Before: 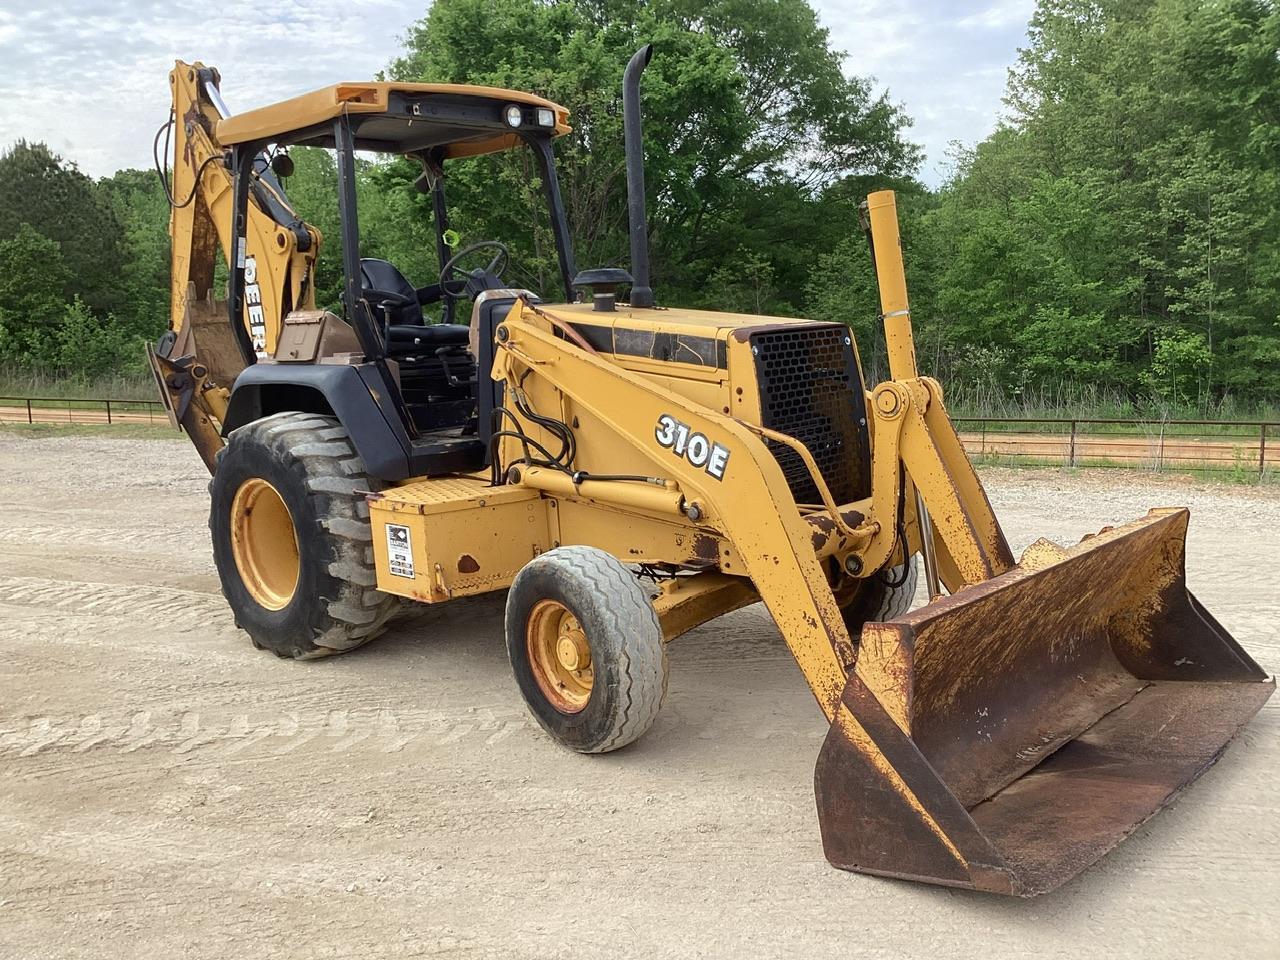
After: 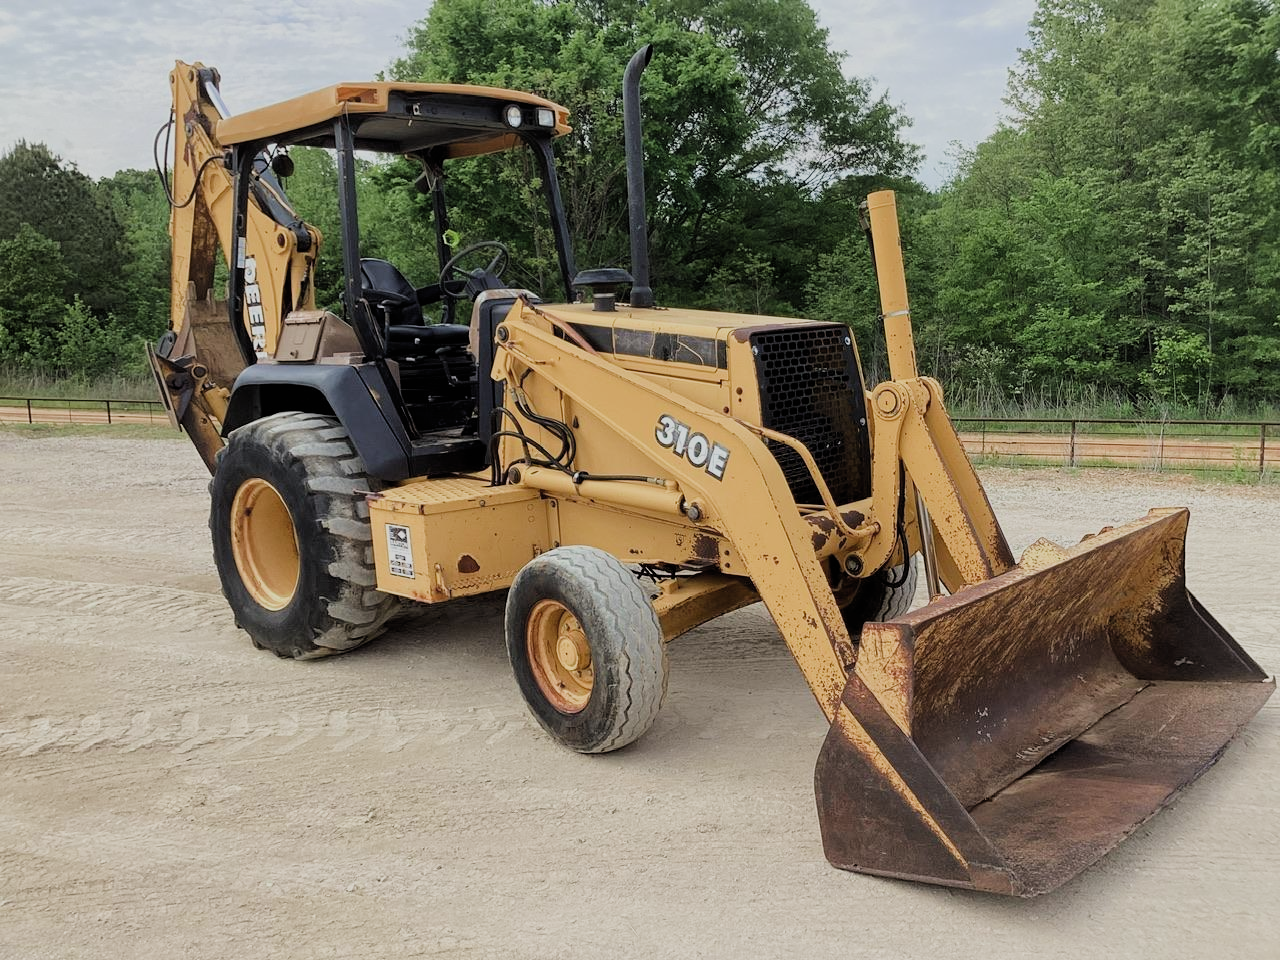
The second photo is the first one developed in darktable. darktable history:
filmic rgb: black relative exposure -7.65 EV, white relative exposure 4.56 EV, threshold 2.94 EV, hardness 3.61, color science v4 (2020), enable highlight reconstruction true
